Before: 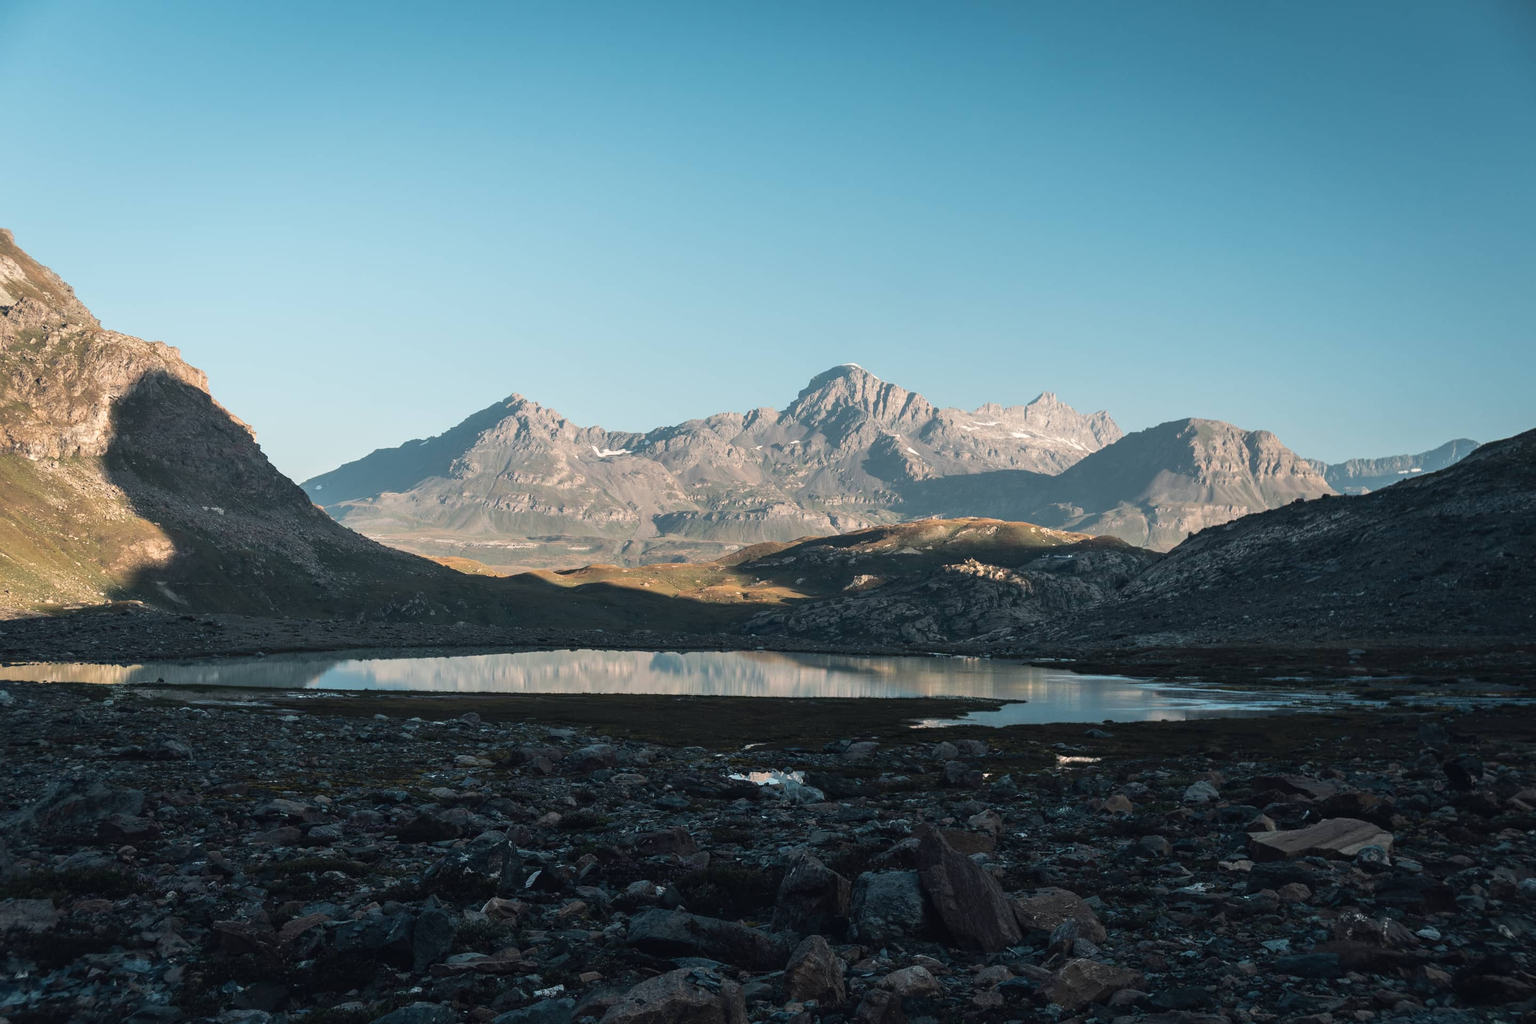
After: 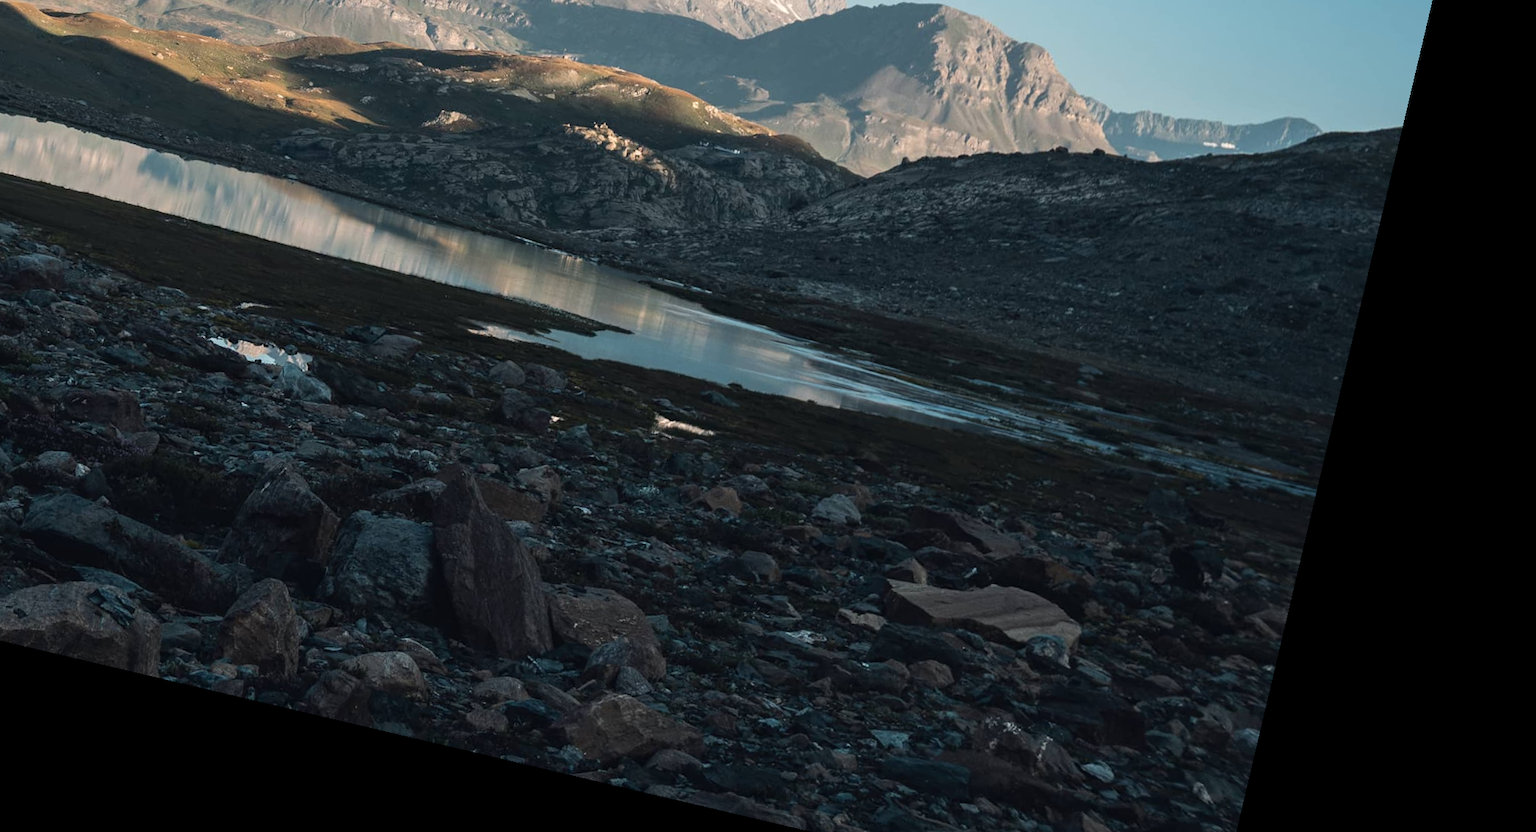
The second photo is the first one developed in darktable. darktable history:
rotate and perspective: rotation 13.27°, automatic cropping off
crop and rotate: left 35.509%, top 50.238%, bottom 4.934%
